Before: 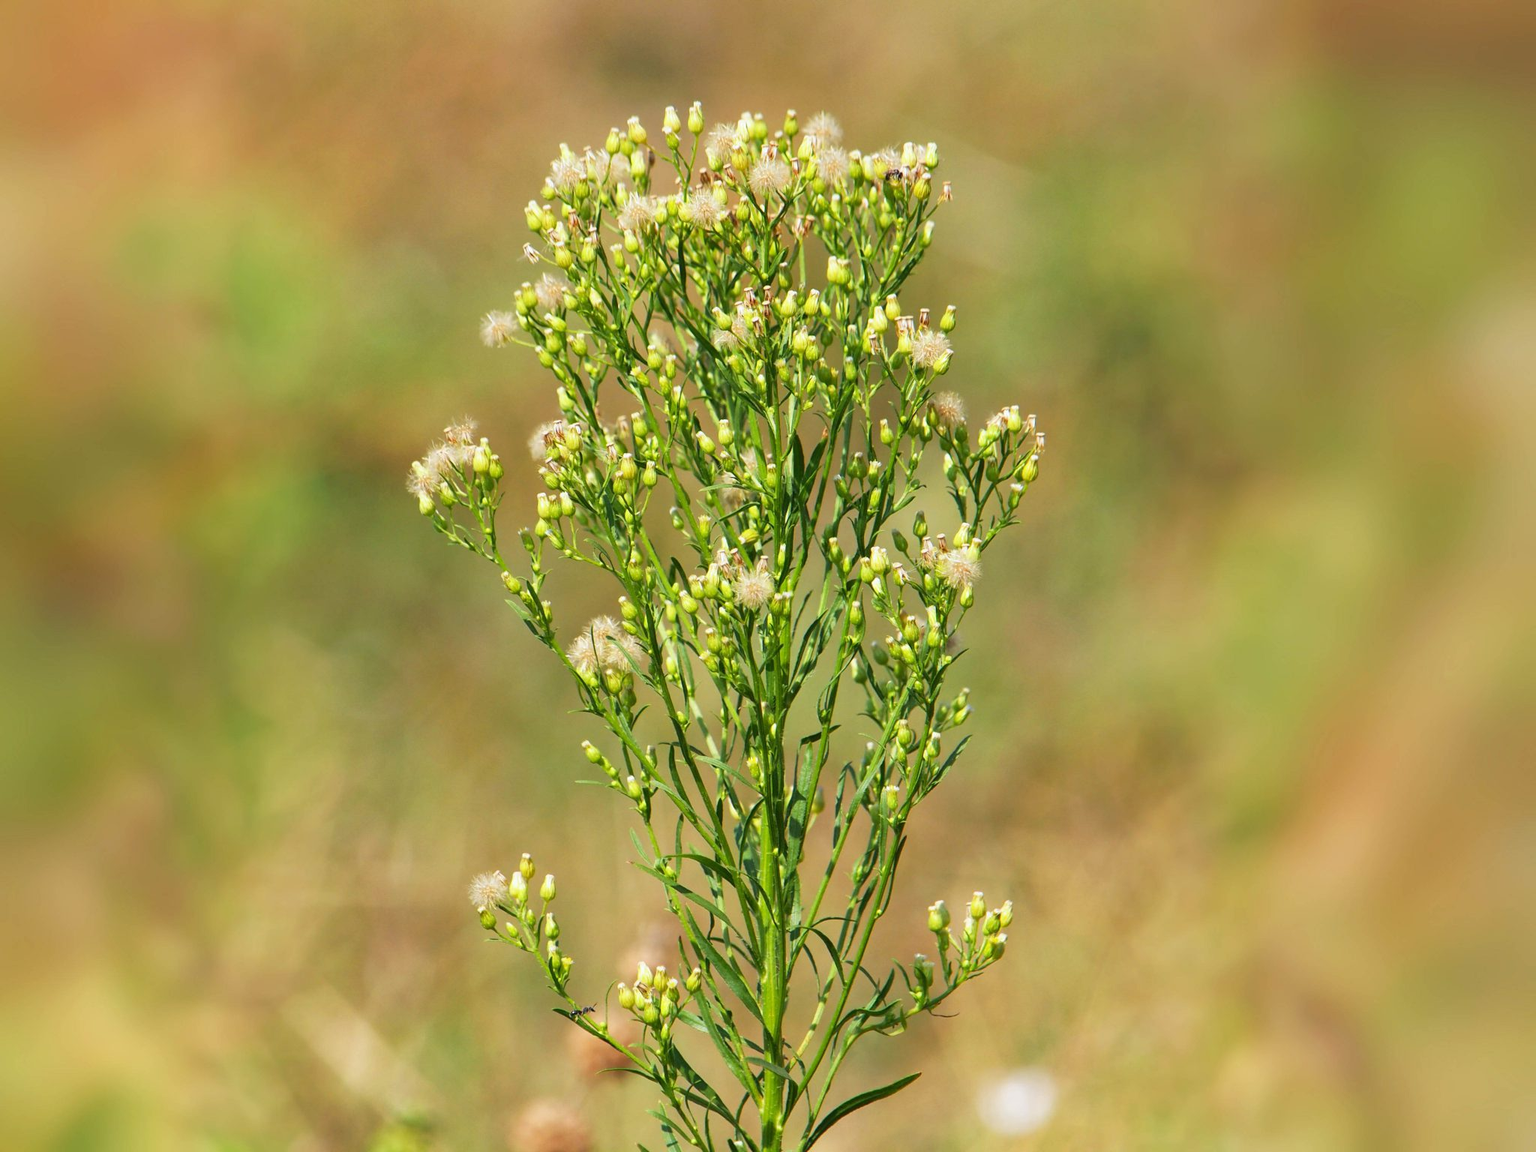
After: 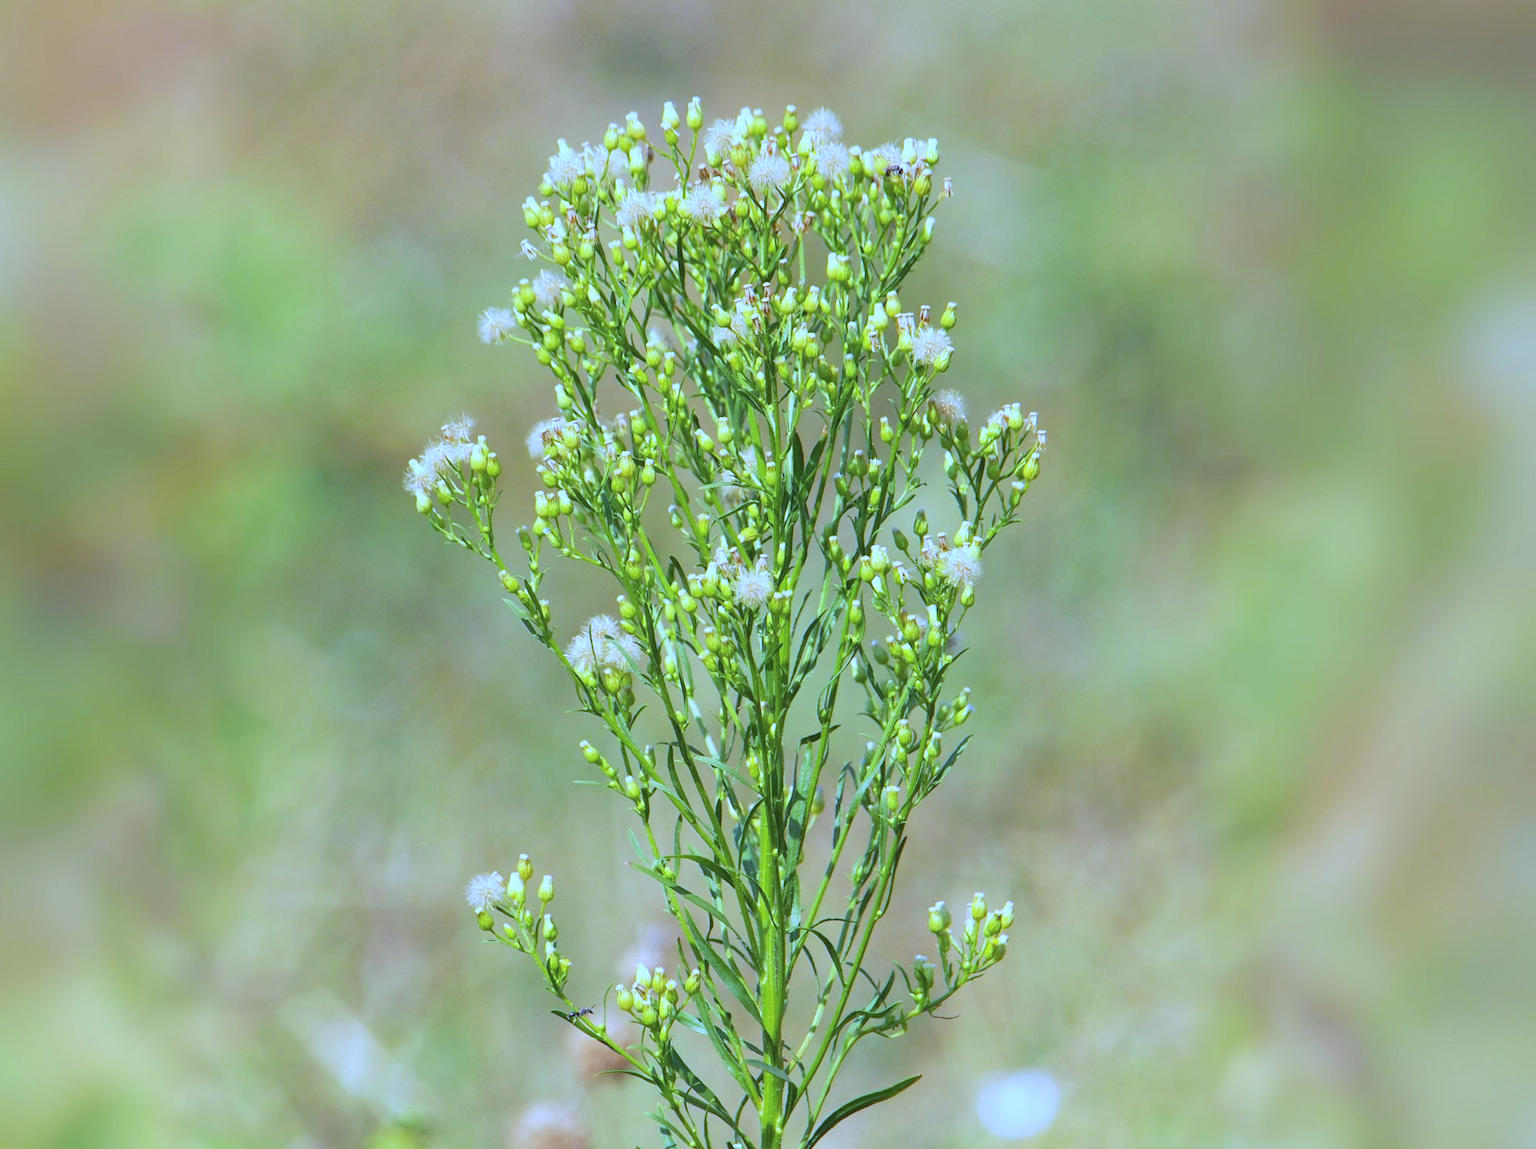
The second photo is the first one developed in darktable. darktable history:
crop: left 0.434%, top 0.485%, right 0.244%, bottom 0.386%
white balance: red 0.766, blue 1.537
contrast brightness saturation: brightness 0.15
